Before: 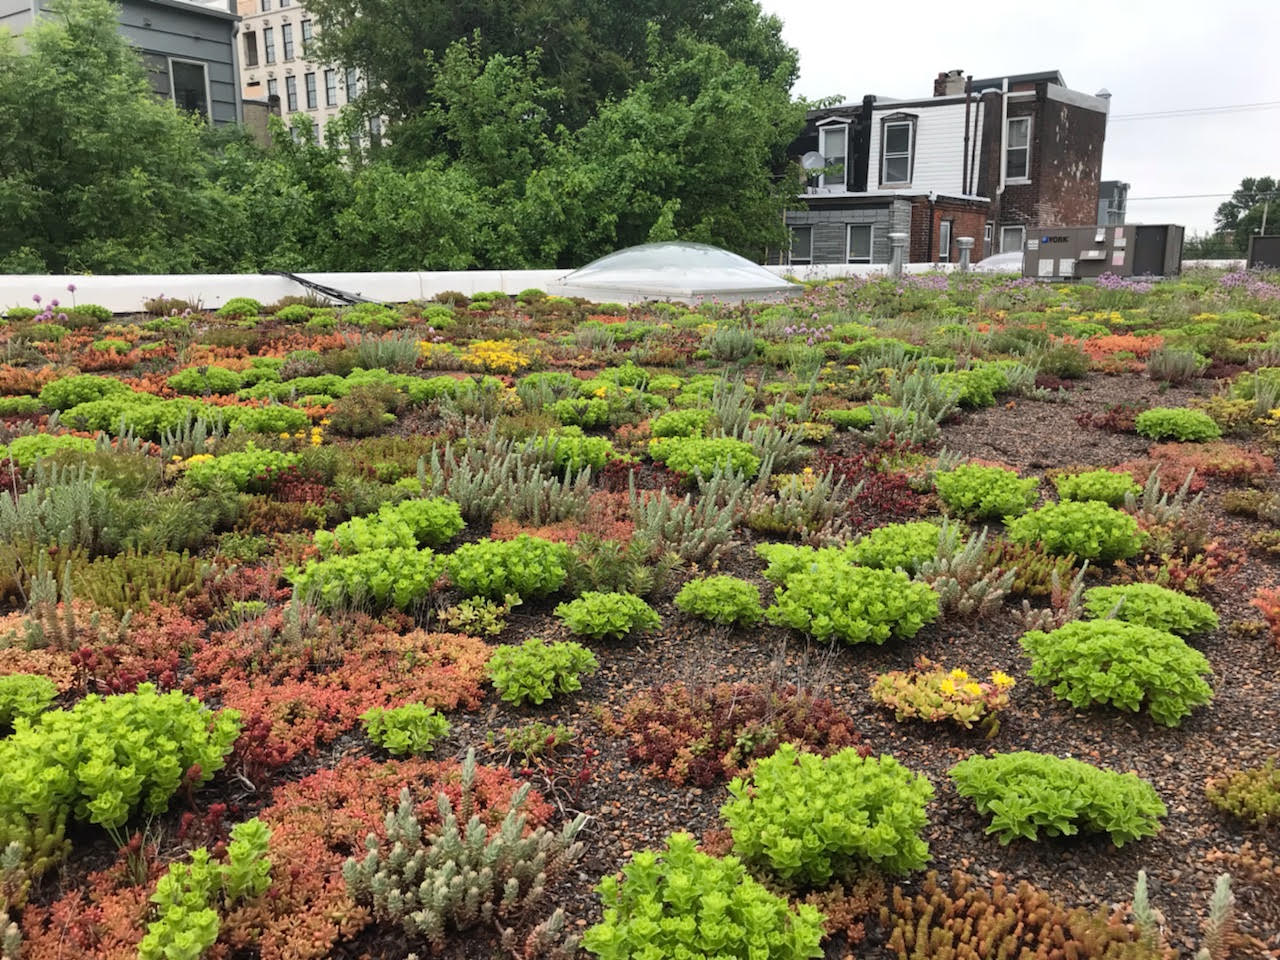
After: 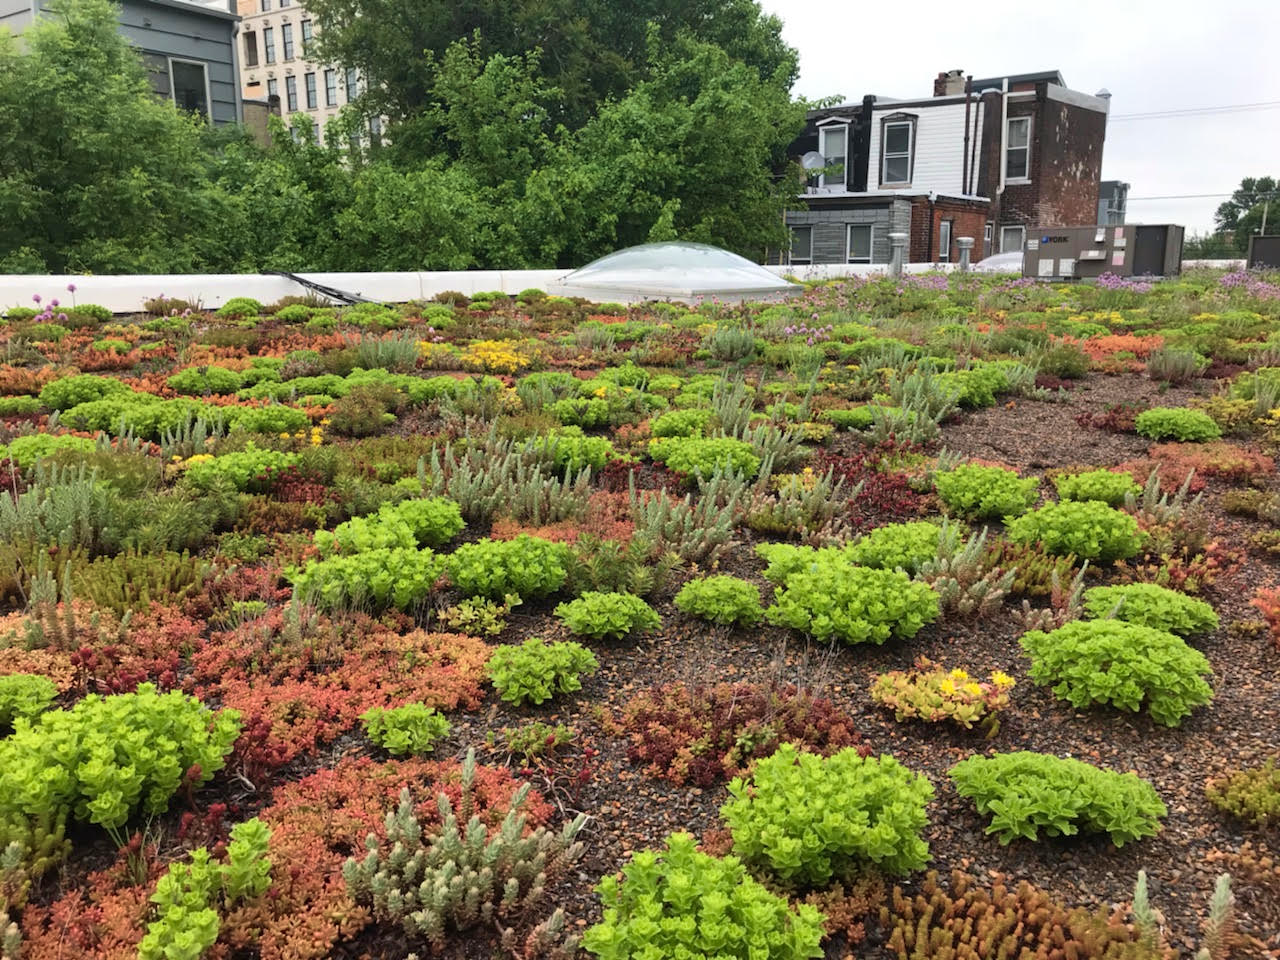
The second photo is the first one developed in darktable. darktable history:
velvia: on, module defaults
tone equalizer: on, module defaults
